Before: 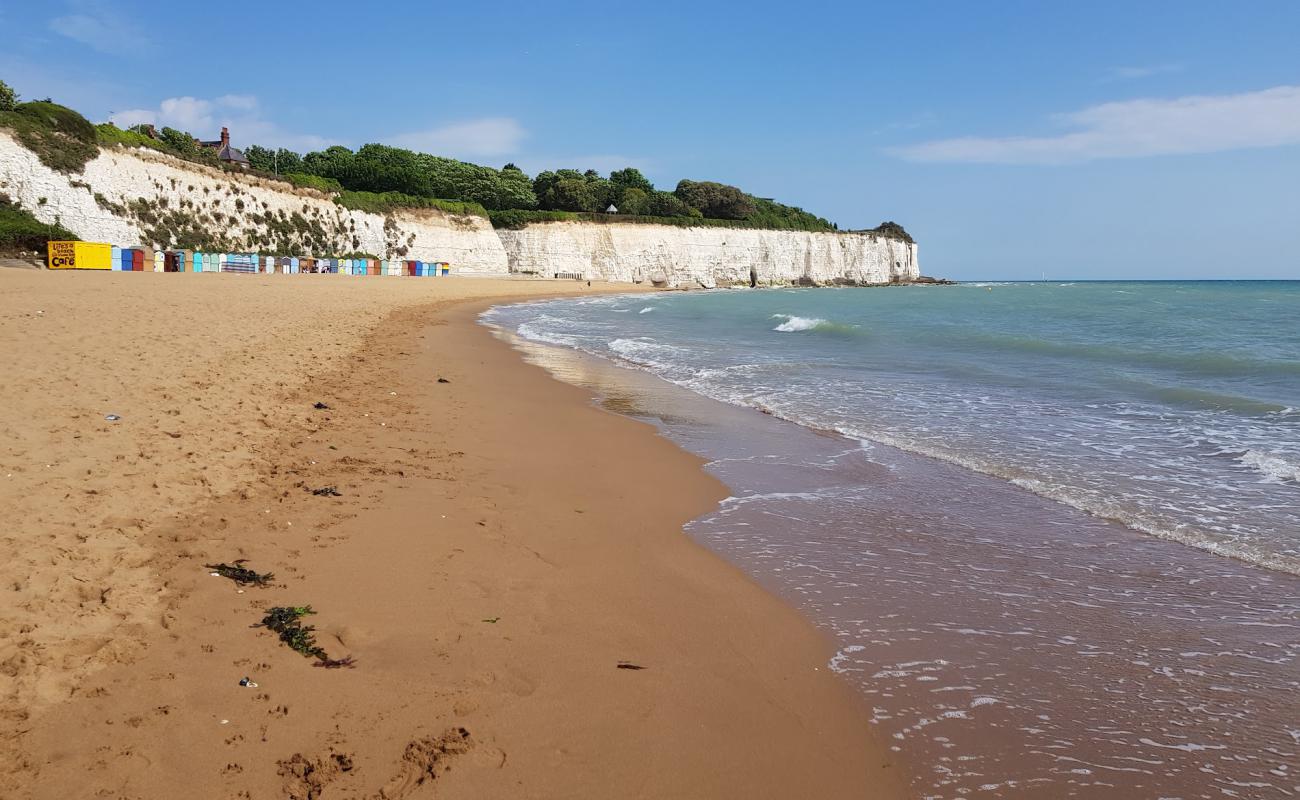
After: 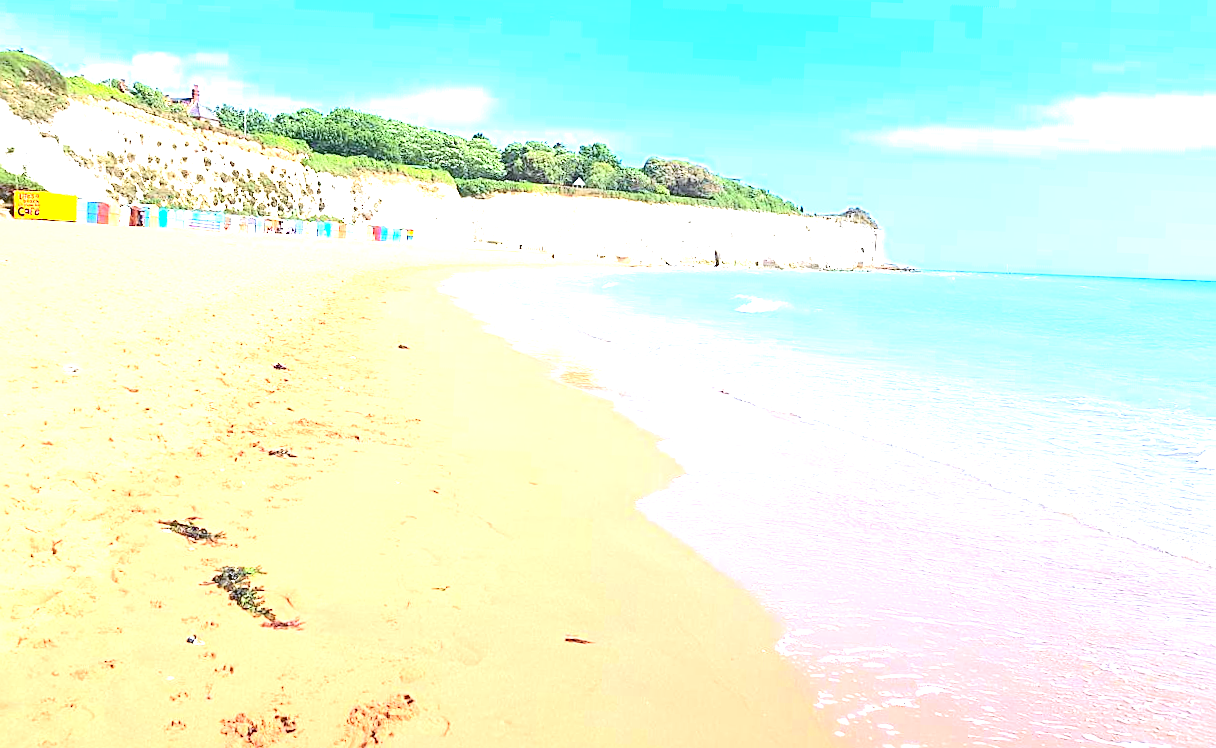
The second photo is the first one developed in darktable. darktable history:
color calibration: illuminant as shot in camera, x 0.358, y 0.373, temperature 4628.91 K
color zones: curves: ch1 [(0, 0.513) (0.143, 0.524) (0.286, 0.511) (0.429, 0.506) (0.571, 0.503) (0.714, 0.503) (0.857, 0.508) (1, 0.513)], mix 100.34%
crop and rotate: angle -2.45°
contrast brightness saturation: brightness 0.147
tone curve: curves: ch0 [(0, 0.056) (0.049, 0.073) (0.155, 0.127) (0.33, 0.331) (0.432, 0.46) (0.601, 0.655) (0.843, 0.876) (1, 0.965)]; ch1 [(0, 0) (0.339, 0.334) (0.445, 0.419) (0.476, 0.454) (0.497, 0.494) (0.53, 0.511) (0.557, 0.549) (0.613, 0.614) (0.728, 0.729) (1, 1)]; ch2 [(0, 0) (0.327, 0.318) (0.417, 0.426) (0.46, 0.453) (0.502, 0.5) (0.526, 0.52) (0.54, 0.543) (0.606, 0.61) (0.74, 0.716) (1, 1)], color space Lab, independent channels, preserve colors none
exposure: exposure 2.993 EV, compensate exposure bias true, compensate highlight preservation false
sharpen: amount 0.487
